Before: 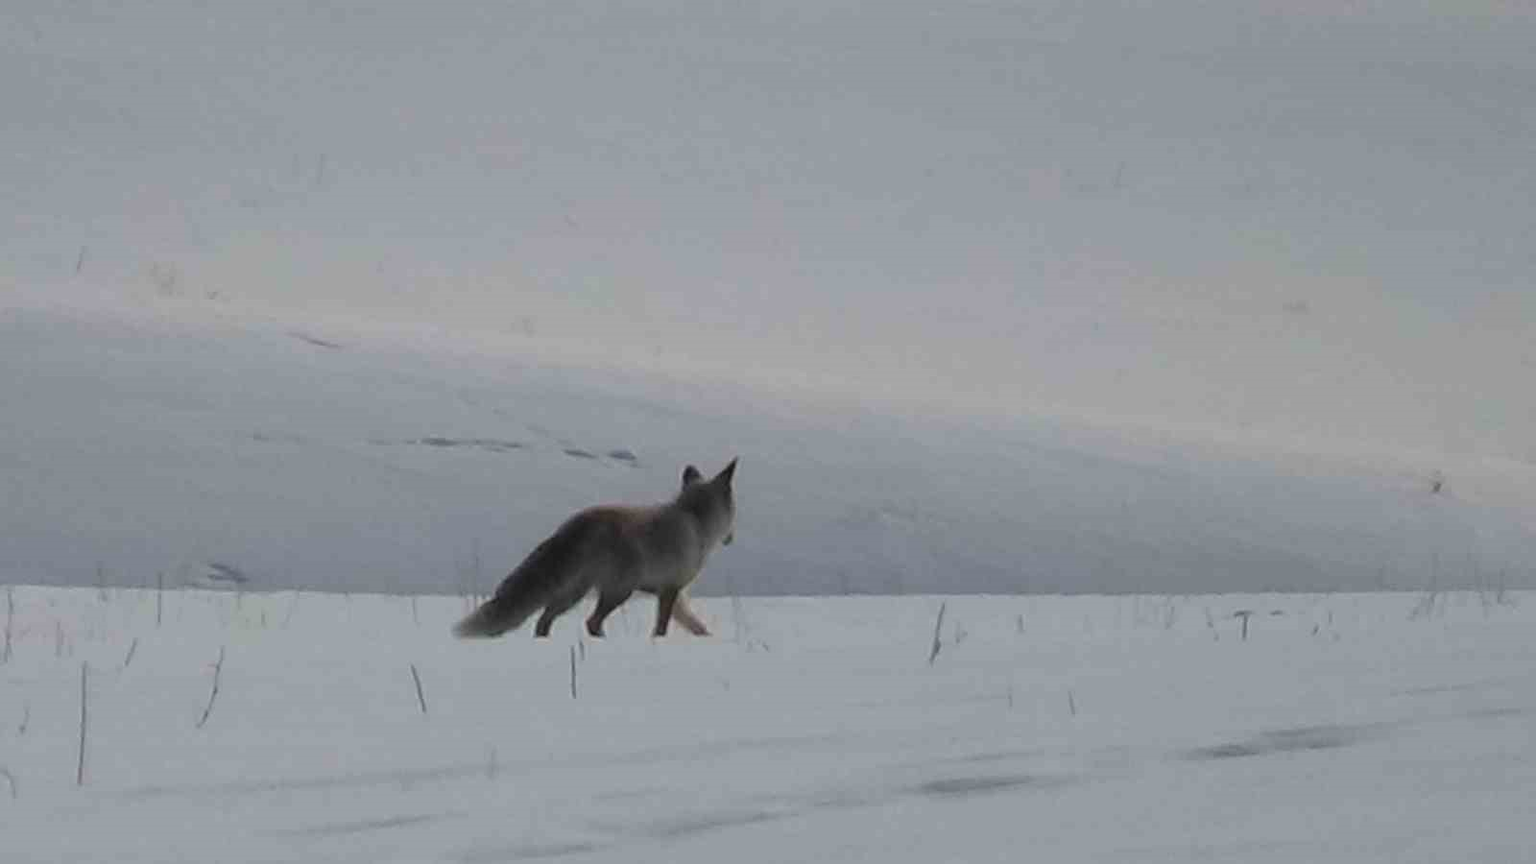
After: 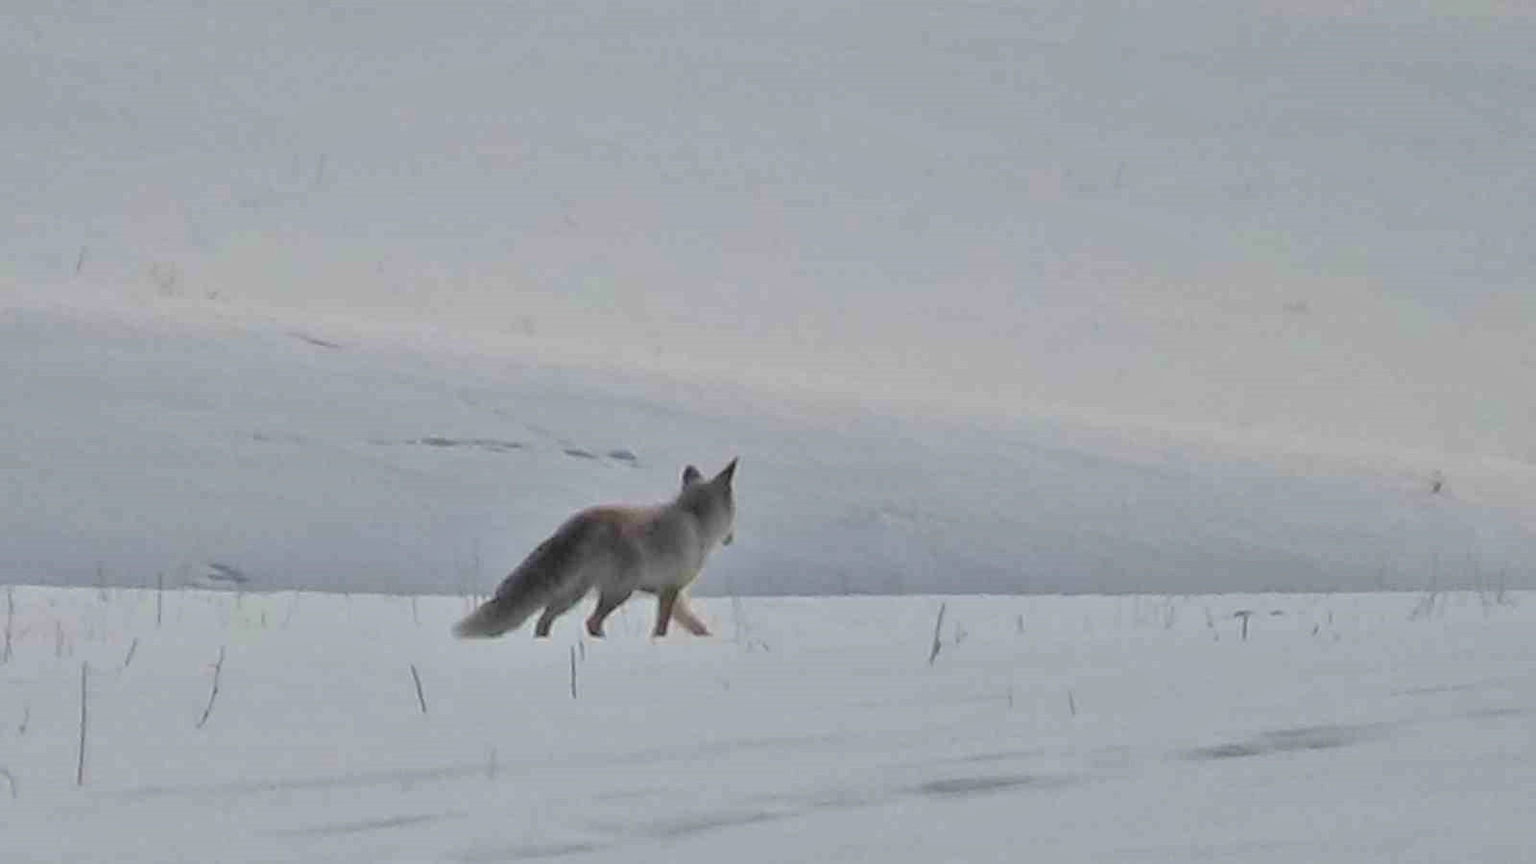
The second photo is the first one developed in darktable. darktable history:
bloom: on, module defaults
tone equalizer: -7 EV 0.15 EV, -6 EV 0.6 EV, -5 EV 1.15 EV, -4 EV 1.33 EV, -3 EV 1.15 EV, -2 EV 0.6 EV, -1 EV 0.15 EV, mask exposure compensation -0.5 EV
